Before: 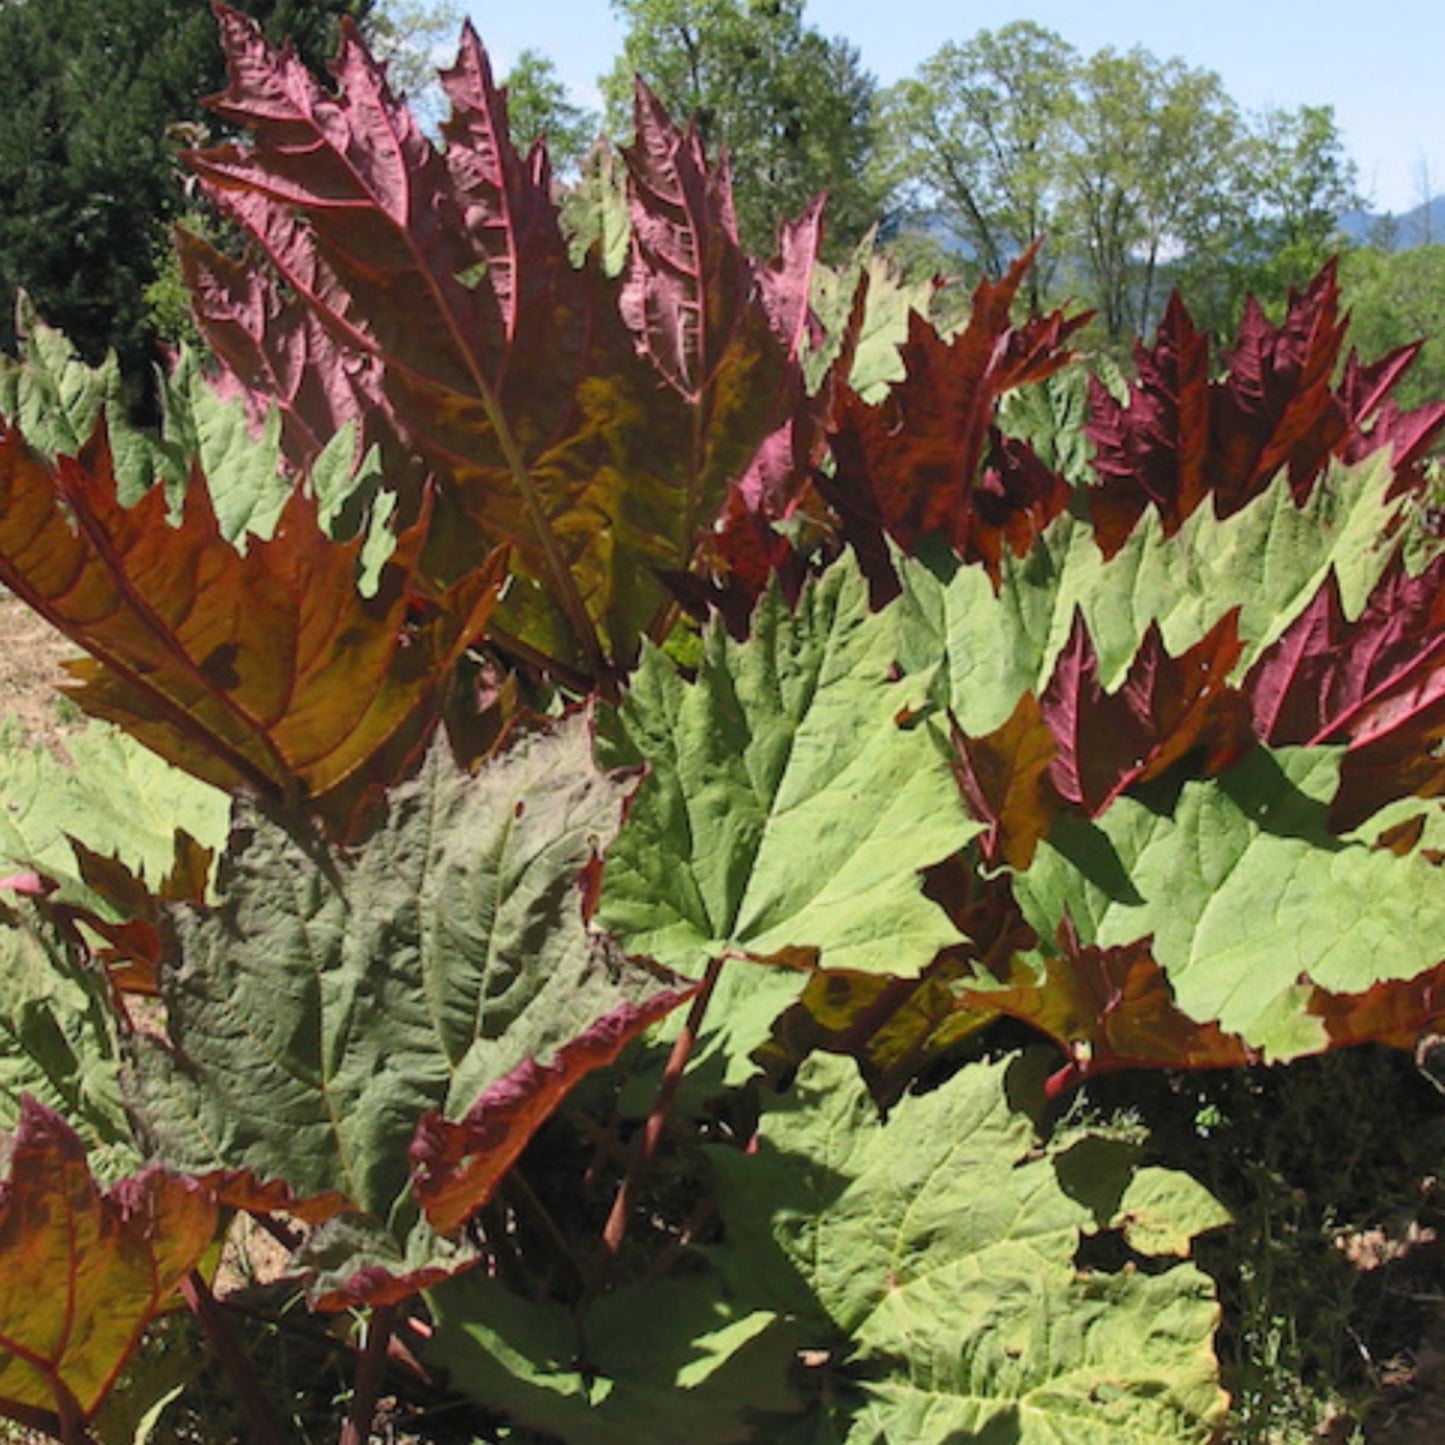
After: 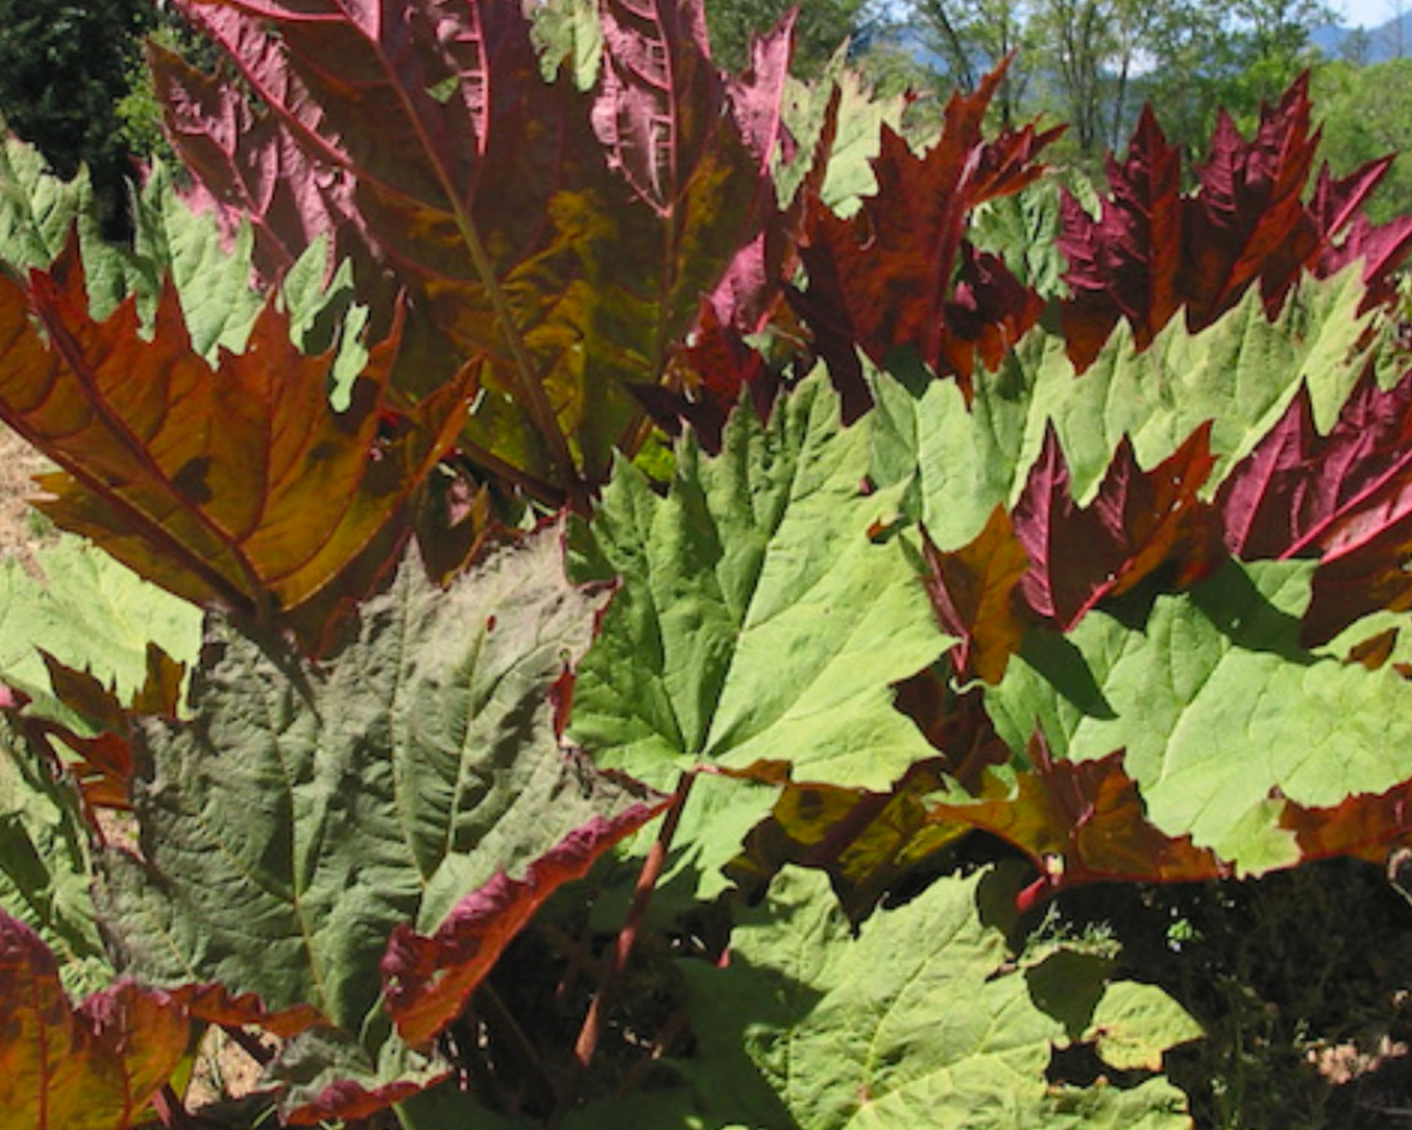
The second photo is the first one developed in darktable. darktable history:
crop and rotate: left 1.967%, top 12.922%, right 0.304%, bottom 8.851%
color correction: highlights b* 0.033, saturation 1.13
